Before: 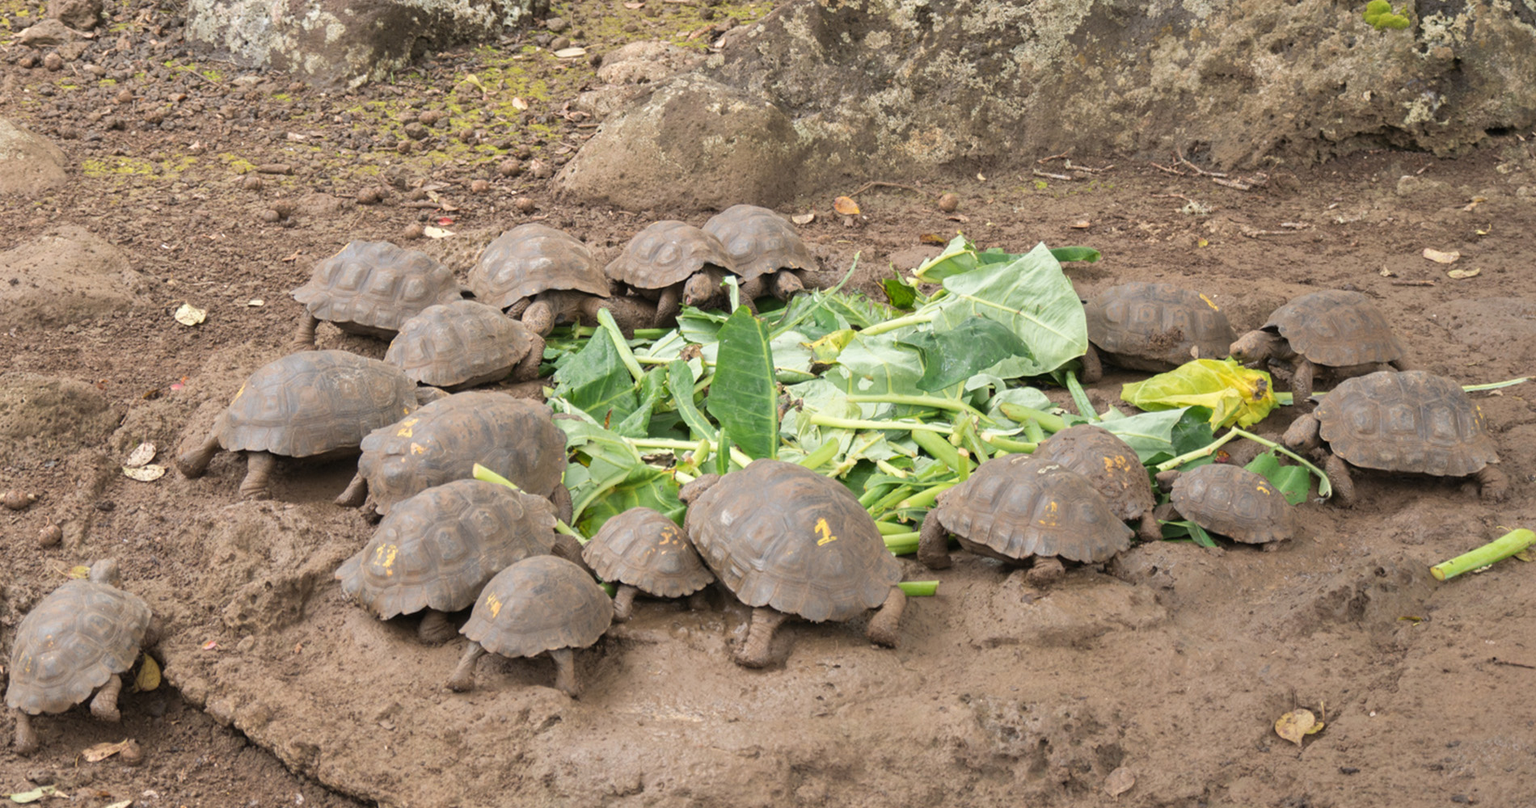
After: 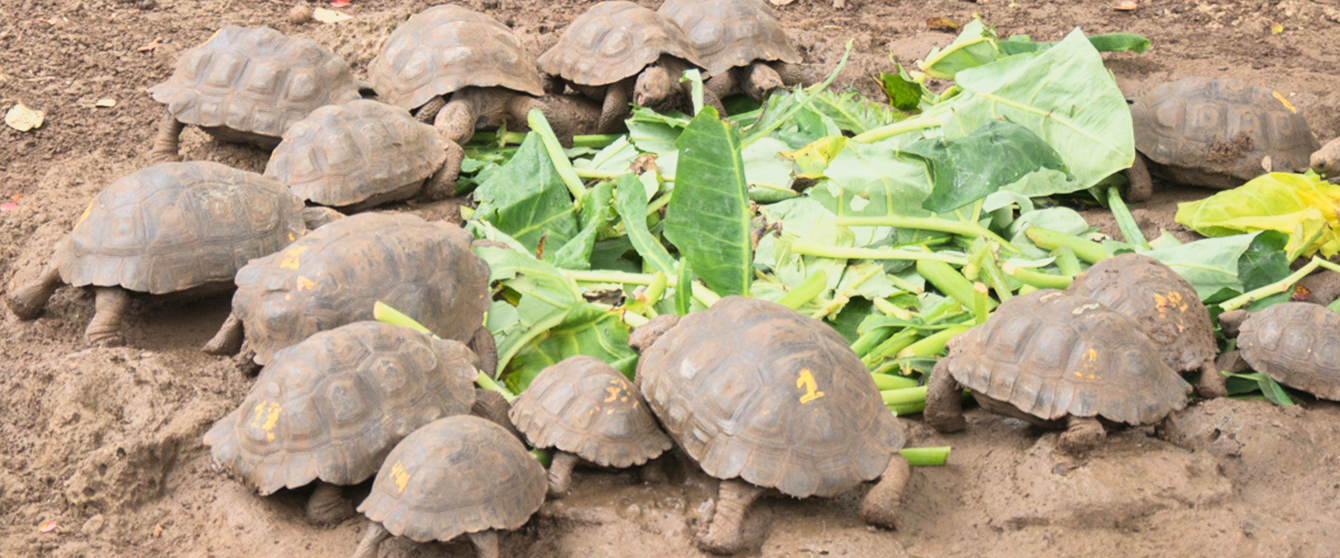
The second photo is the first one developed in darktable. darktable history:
crop: left 11.132%, top 27.248%, right 18.303%, bottom 16.948%
base curve: curves: ch0 [(0, 0) (0.088, 0.125) (0.176, 0.251) (0.354, 0.501) (0.613, 0.749) (1, 0.877)]
